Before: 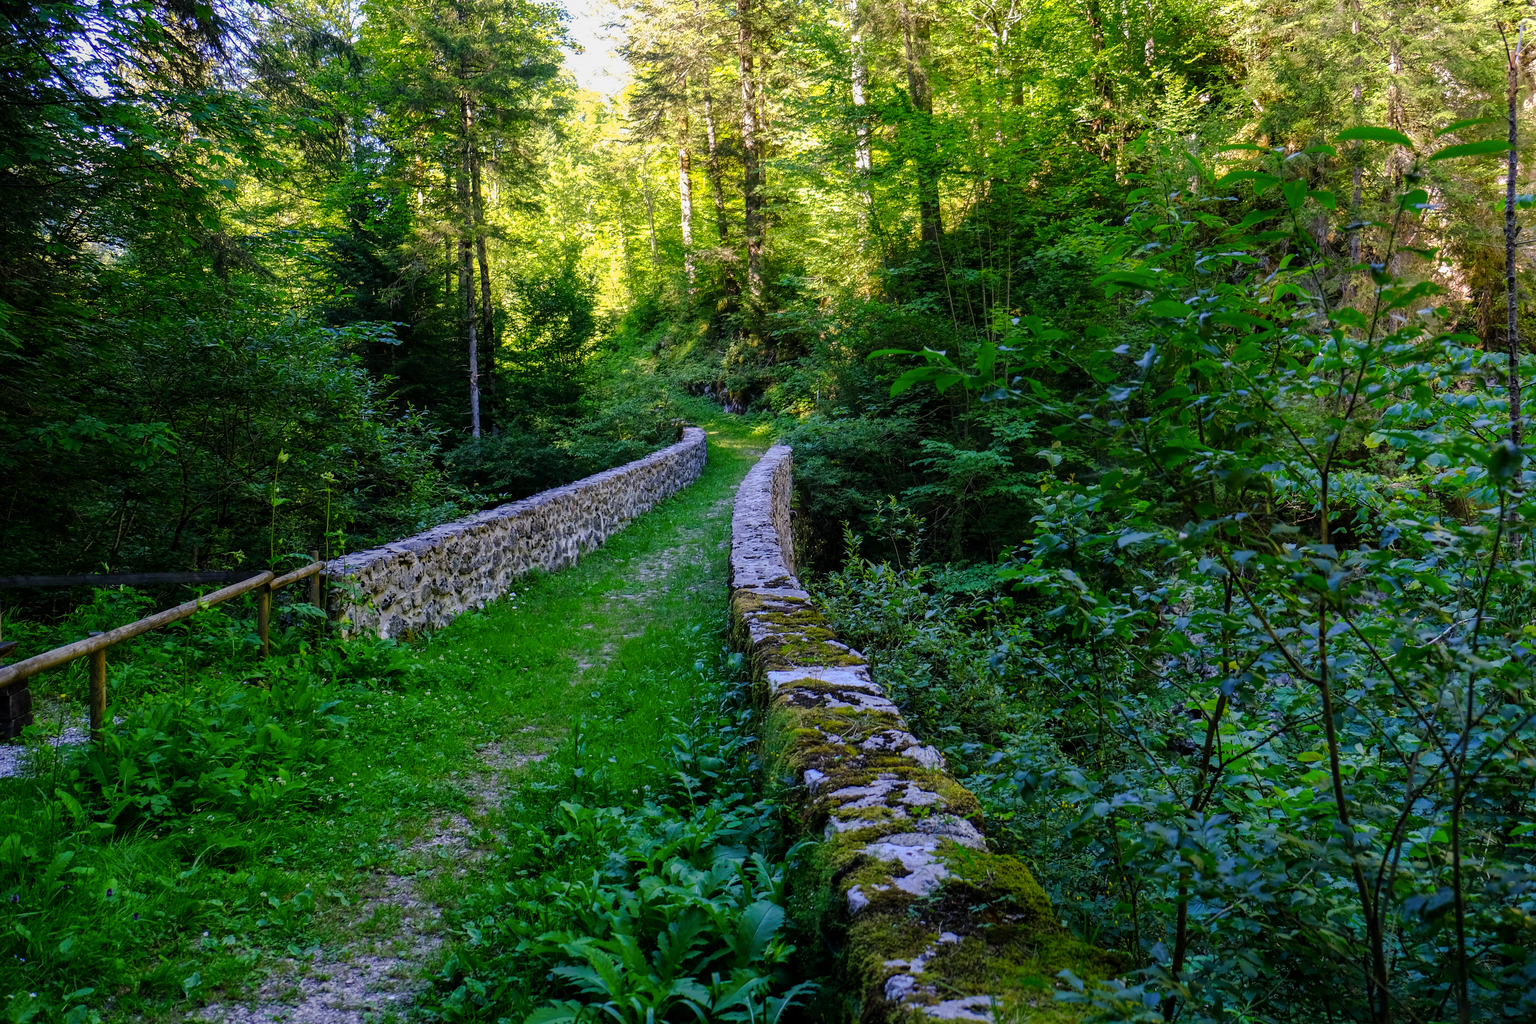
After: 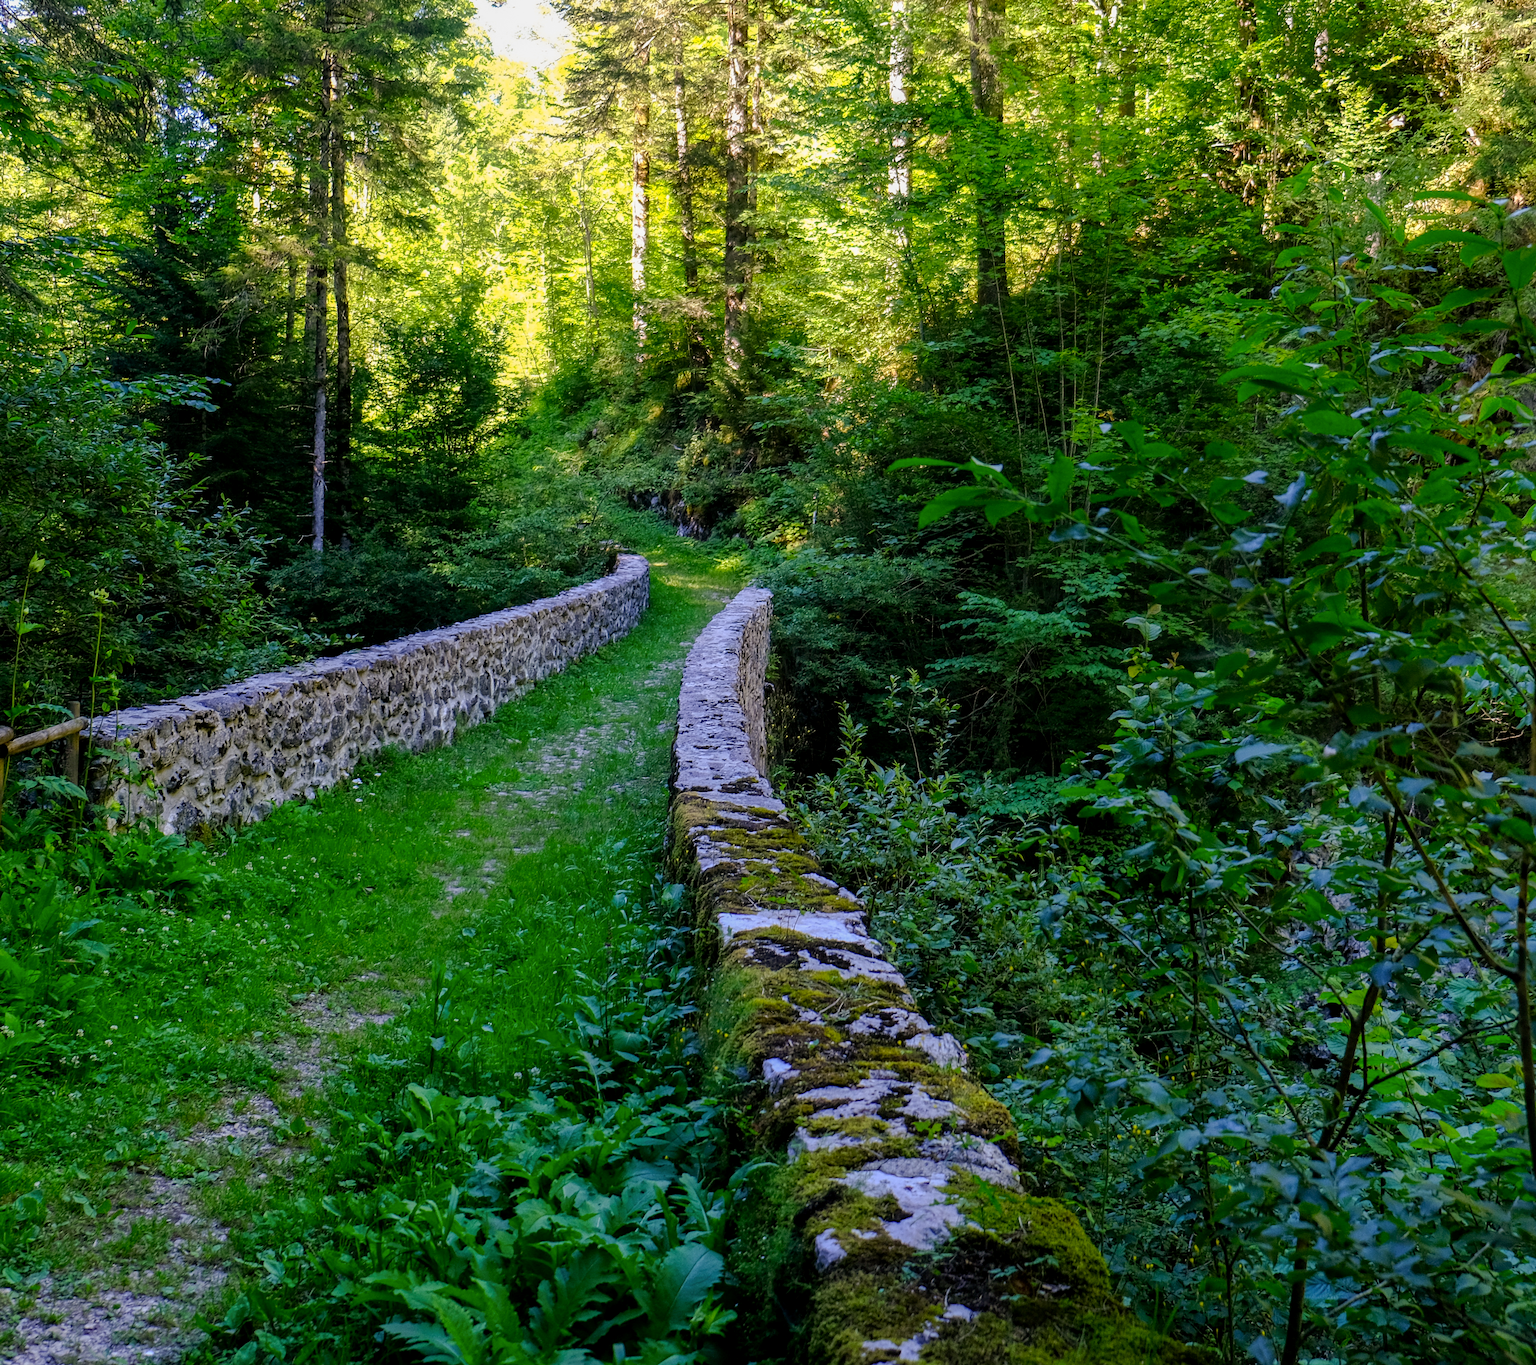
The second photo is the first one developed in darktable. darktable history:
crop and rotate: angle -3.27°, left 14.277%, top 0.028%, right 10.766%, bottom 0.028%
exposure: black level correction 0.001, compensate highlight preservation false
